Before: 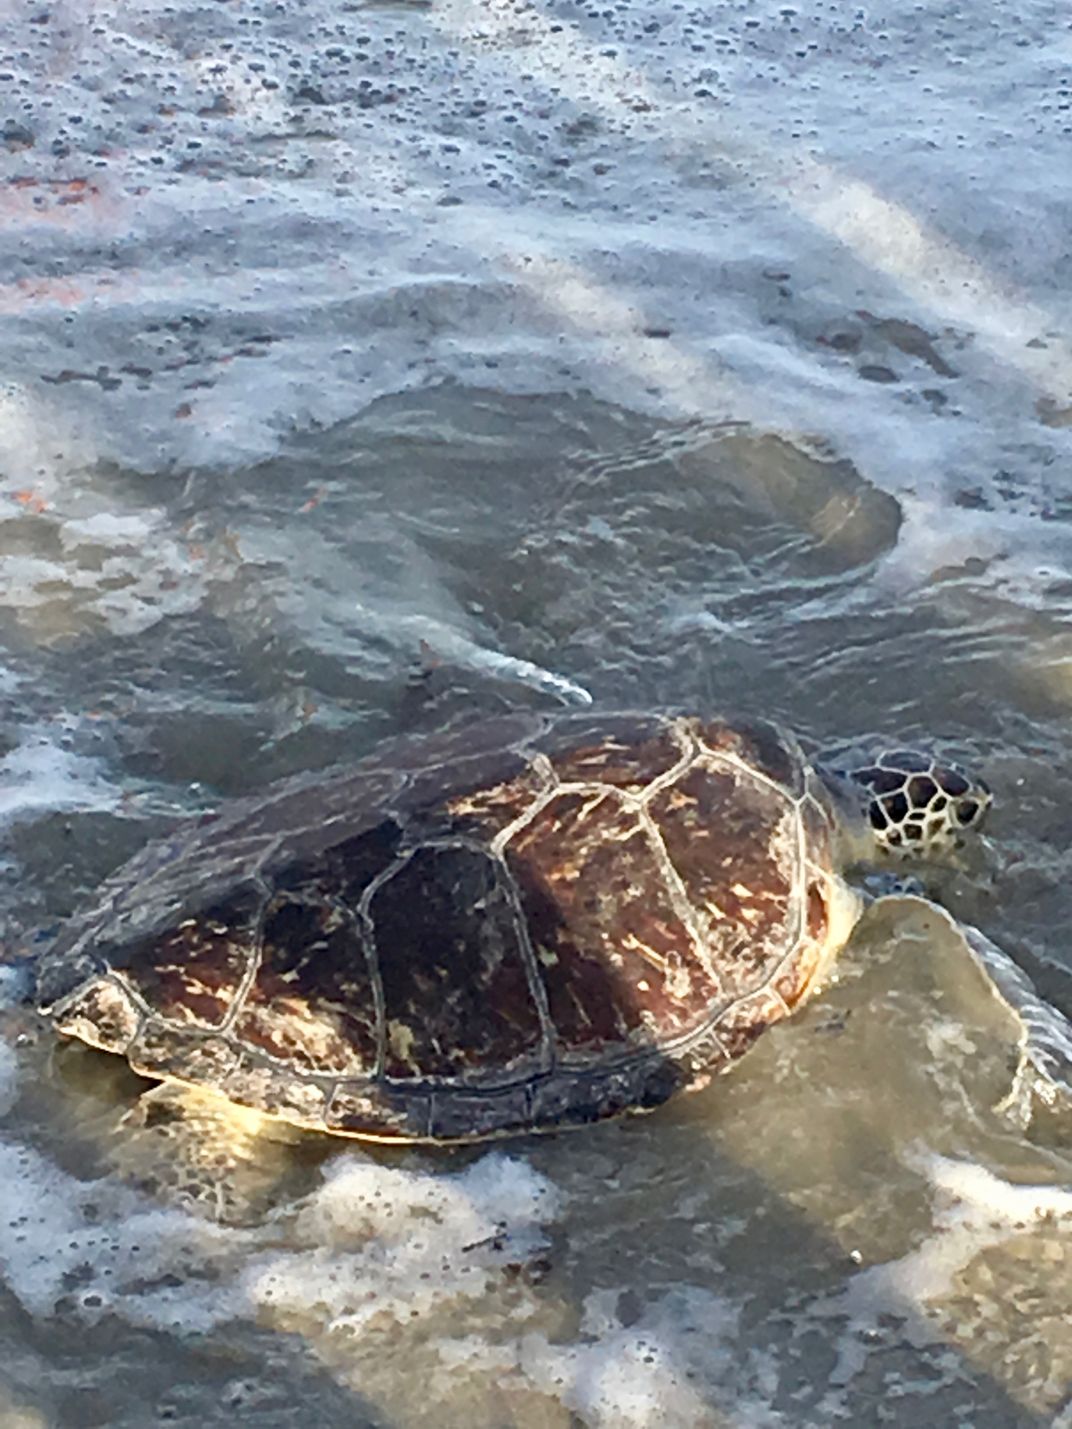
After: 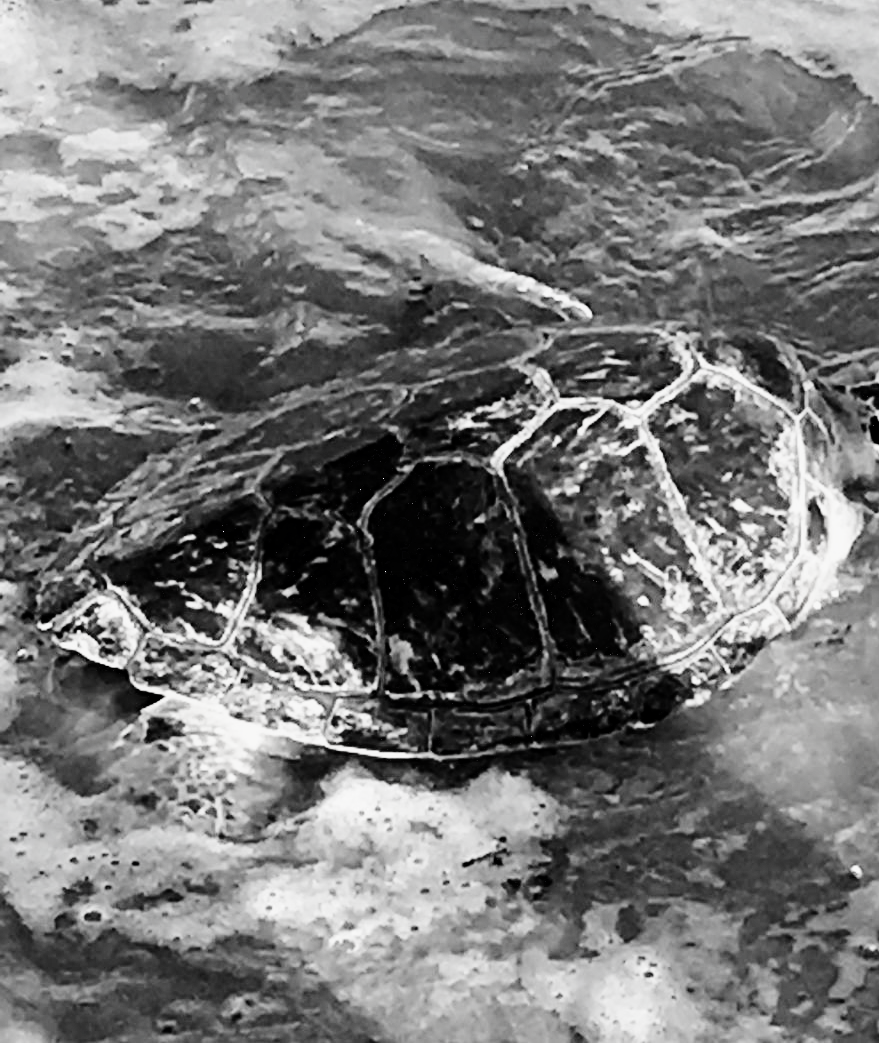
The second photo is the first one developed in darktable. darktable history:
crop: top 26.995%, right 18.002%
exposure: black level correction 0.009, exposure -0.677 EV, compensate exposure bias true, compensate highlight preservation false
contrast brightness saturation: saturation -0.987
base curve: curves: ch0 [(0, 0) (0, 0) (0.002, 0.001) (0.008, 0.003) (0.019, 0.011) (0.037, 0.037) (0.064, 0.11) (0.102, 0.232) (0.152, 0.379) (0.216, 0.524) (0.296, 0.665) (0.394, 0.789) (0.512, 0.881) (0.651, 0.945) (0.813, 0.986) (1, 1)]
haze removal: compatibility mode true, adaptive false
